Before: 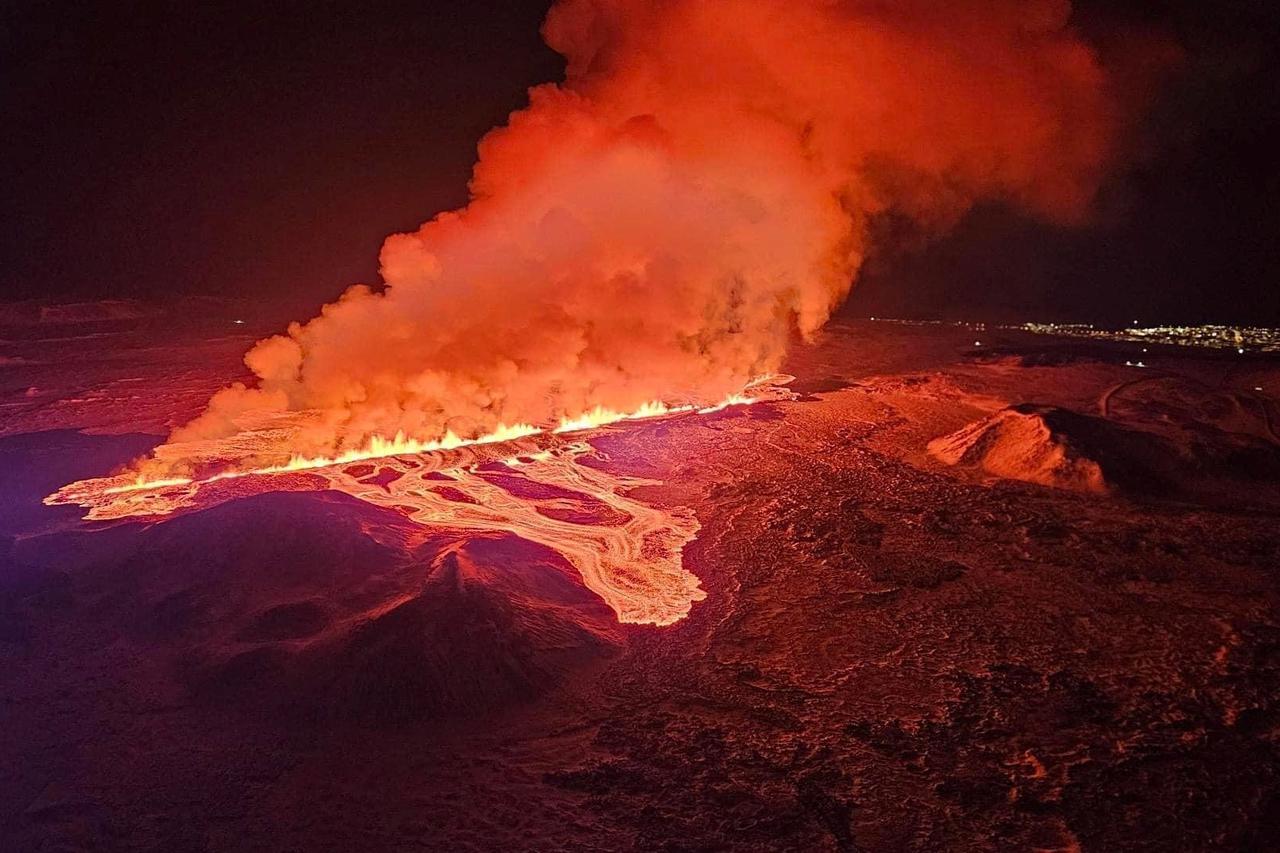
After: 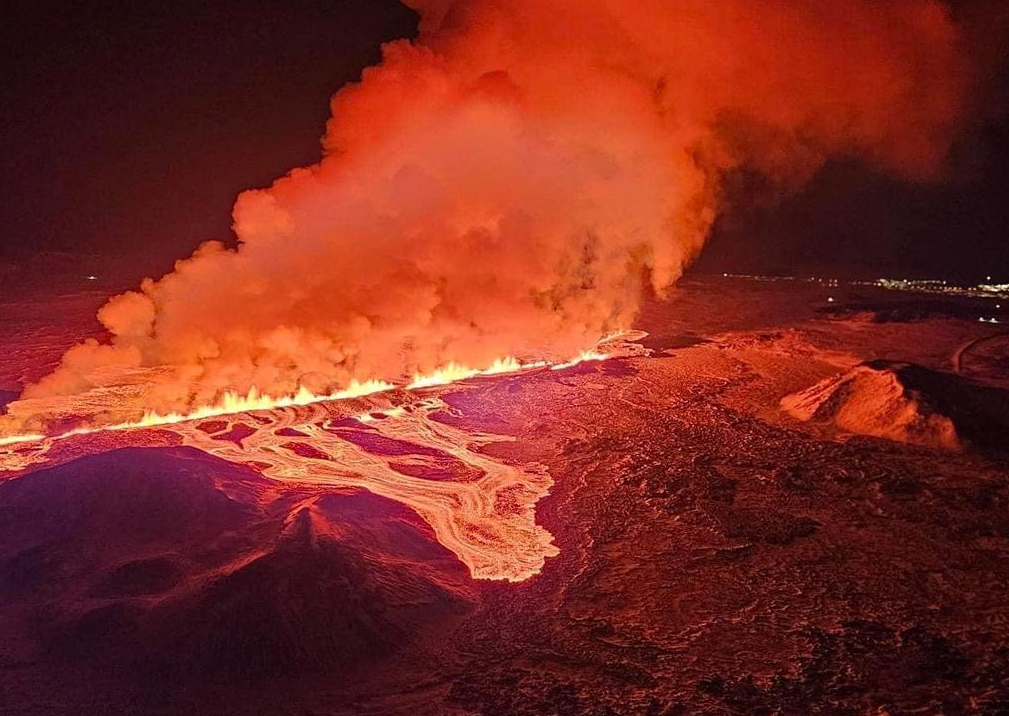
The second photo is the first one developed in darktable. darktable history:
crop: left 11.524%, top 5.259%, right 9.595%, bottom 10.716%
